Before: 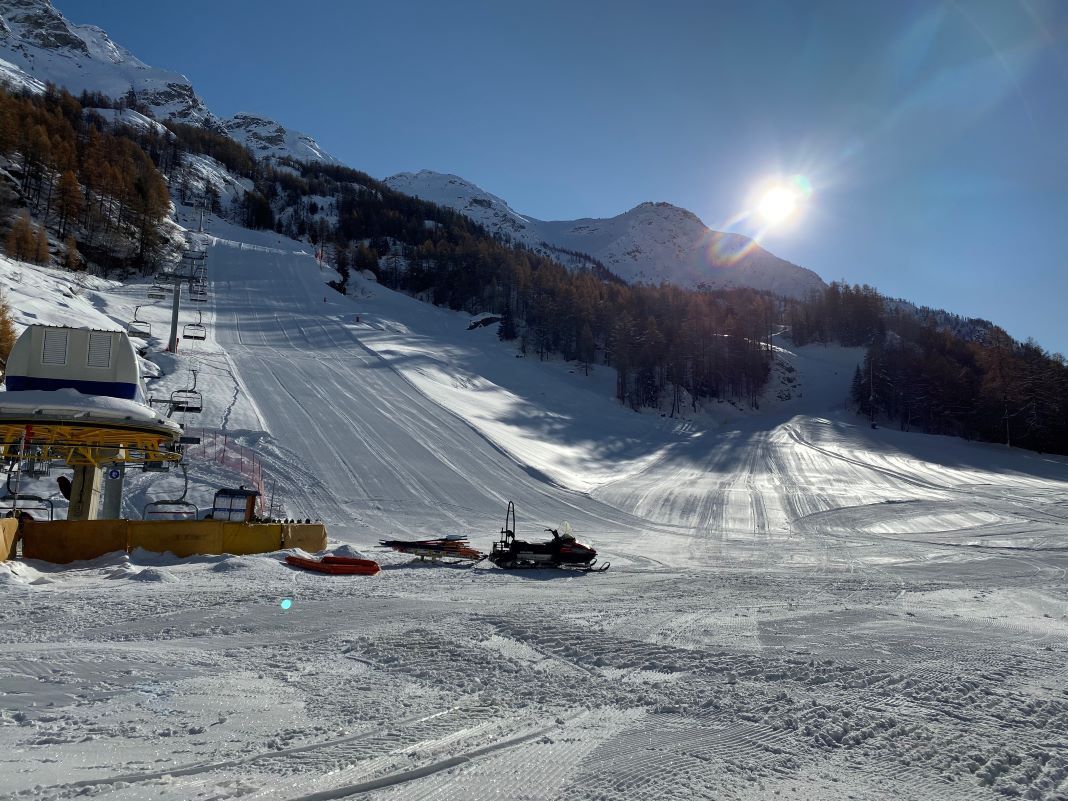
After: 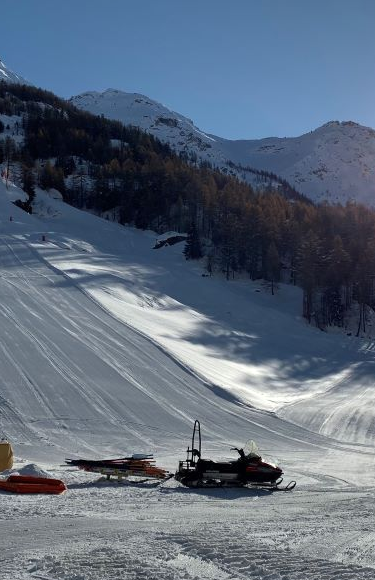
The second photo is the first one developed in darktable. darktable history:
tone equalizer: on, module defaults
crop and rotate: left 29.476%, top 10.214%, right 35.32%, bottom 17.333%
